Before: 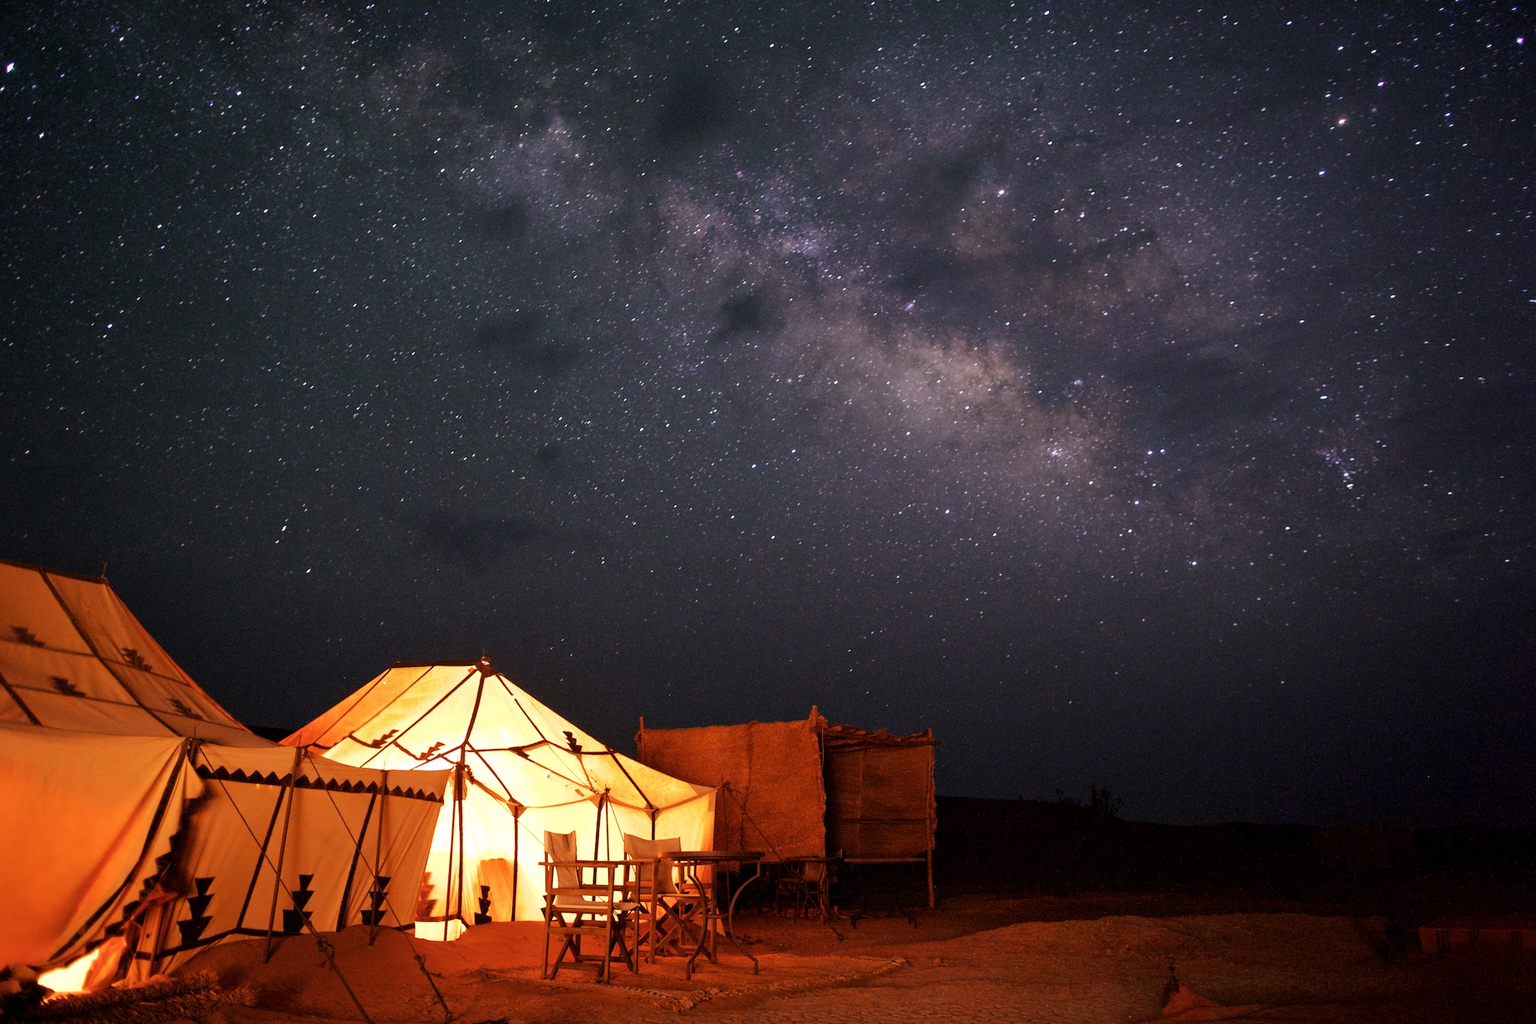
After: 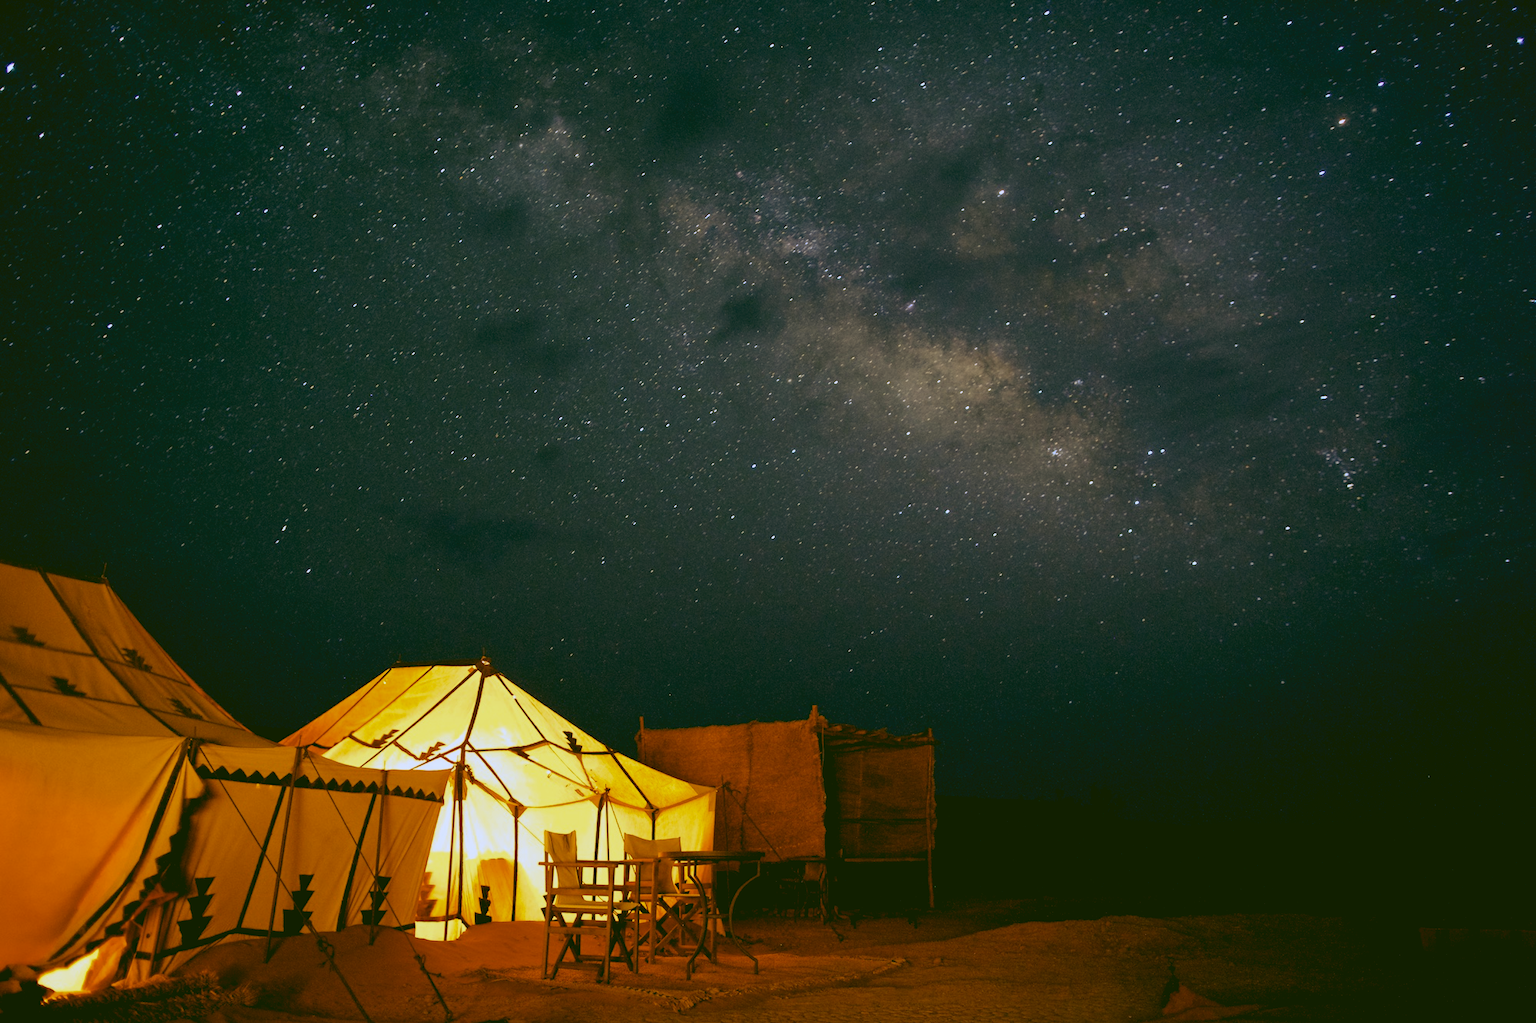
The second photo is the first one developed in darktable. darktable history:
color contrast: green-magenta contrast 0.85, blue-yellow contrast 1.25, unbound 0
rgb curve: curves: ch0 [(0.123, 0.061) (0.995, 0.887)]; ch1 [(0.06, 0.116) (1, 0.906)]; ch2 [(0, 0) (0.824, 0.69) (1, 1)], mode RGB, independent channels, compensate middle gray true
